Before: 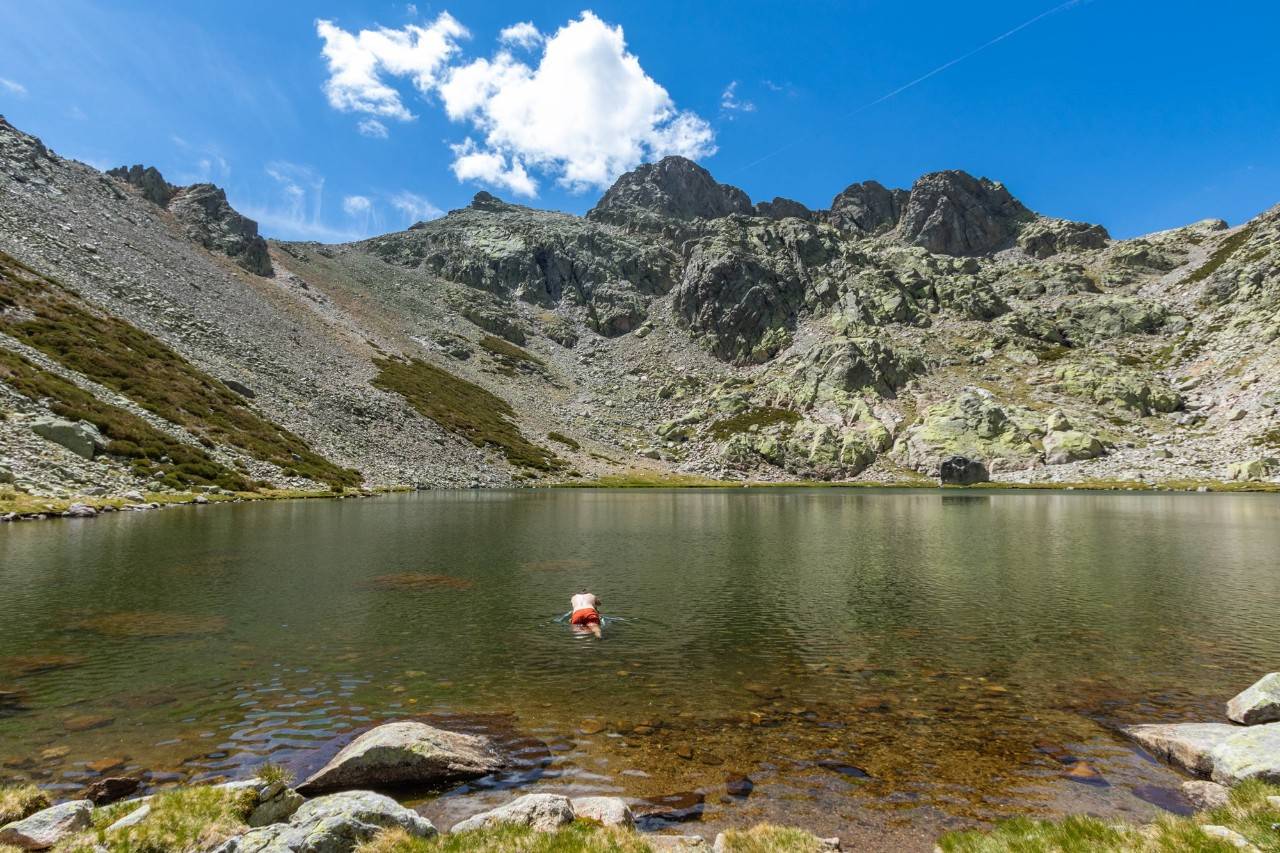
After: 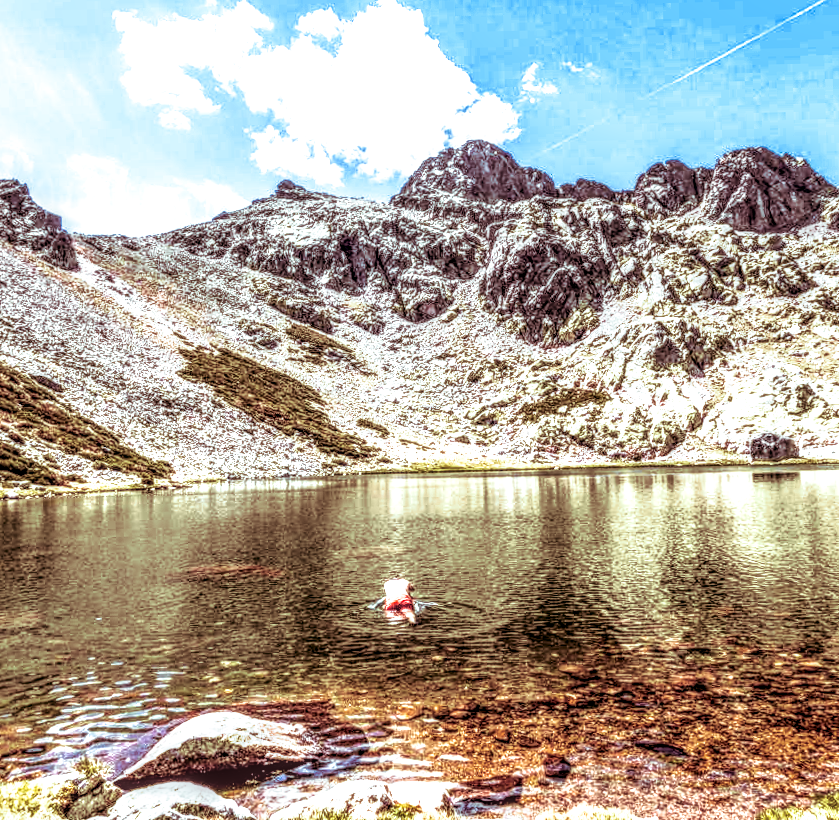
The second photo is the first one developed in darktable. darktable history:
split-toning: highlights › hue 180°
rotate and perspective: rotation -1.42°, crop left 0.016, crop right 0.984, crop top 0.035, crop bottom 0.965
local contrast: highlights 0%, shadows 0%, detail 300%, midtone range 0.3
vibrance: vibrance 14%
filmic rgb: middle gray luminance 12.74%, black relative exposure -10.13 EV, white relative exposure 3.47 EV, threshold 6 EV, target black luminance 0%, hardness 5.74, latitude 44.69%, contrast 1.221, highlights saturation mix 5%, shadows ↔ highlights balance 26.78%, add noise in highlights 0, preserve chrominance no, color science v3 (2019), use custom middle-gray values true, iterations of high-quality reconstruction 0, contrast in highlights soft, enable highlight reconstruction true
tone curve: curves: ch0 [(0, 0) (0.105, 0.068) (0.195, 0.162) (0.283, 0.283) (0.384, 0.404) (0.485, 0.531) (0.638, 0.681) (0.795, 0.879) (1, 0.977)]; ch1 [(0, 0) (0.161, 0.092) (0.35, 0.33) (0.379, 0.401) (0.456, 0.469) (0.498, 0.506) (0.521, 0.549) (0.58, 0.624) (0.635, 0.671) (1, 1)]; ch2 [(0, 0) (0.371, 0.362) (0.437, 0.437) (0.483, 0.484) (0.53, 0.515) (0.56, 0.58) (0.622, 0.606) (1, 1)], color space Lab, independent channels, preserve colors none
exposure: black level correction 0, exposure 0.7 EV, compensate exposure bias true, compensate highlight preservation false
crop and rotate: left 14.385%, right 18.948%
